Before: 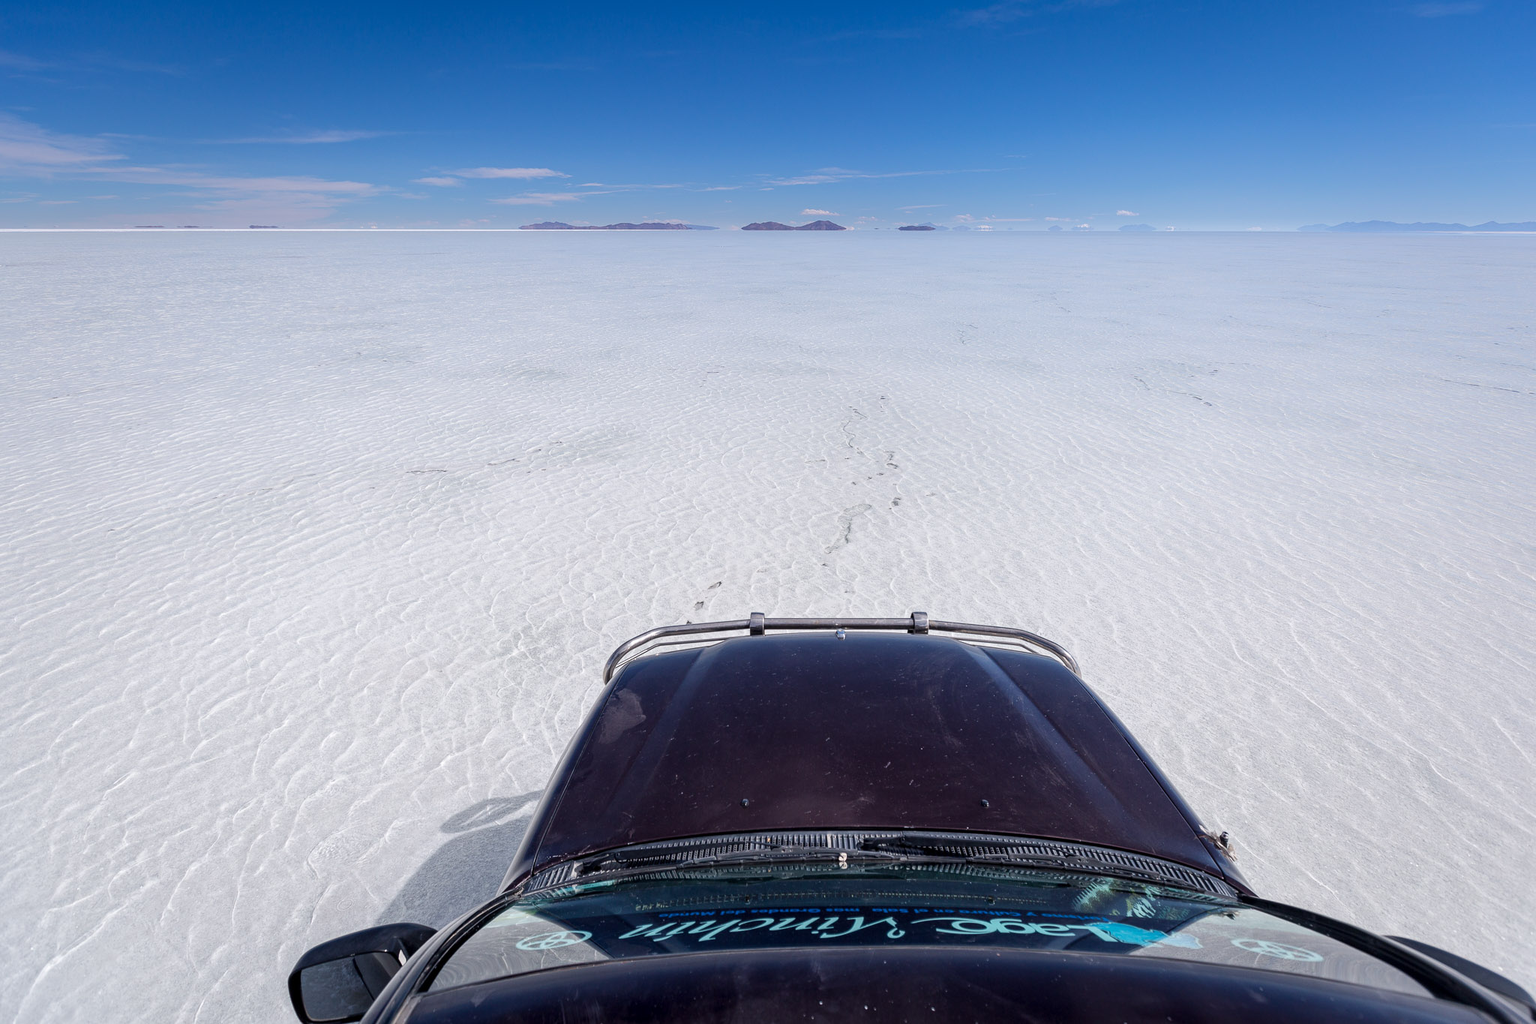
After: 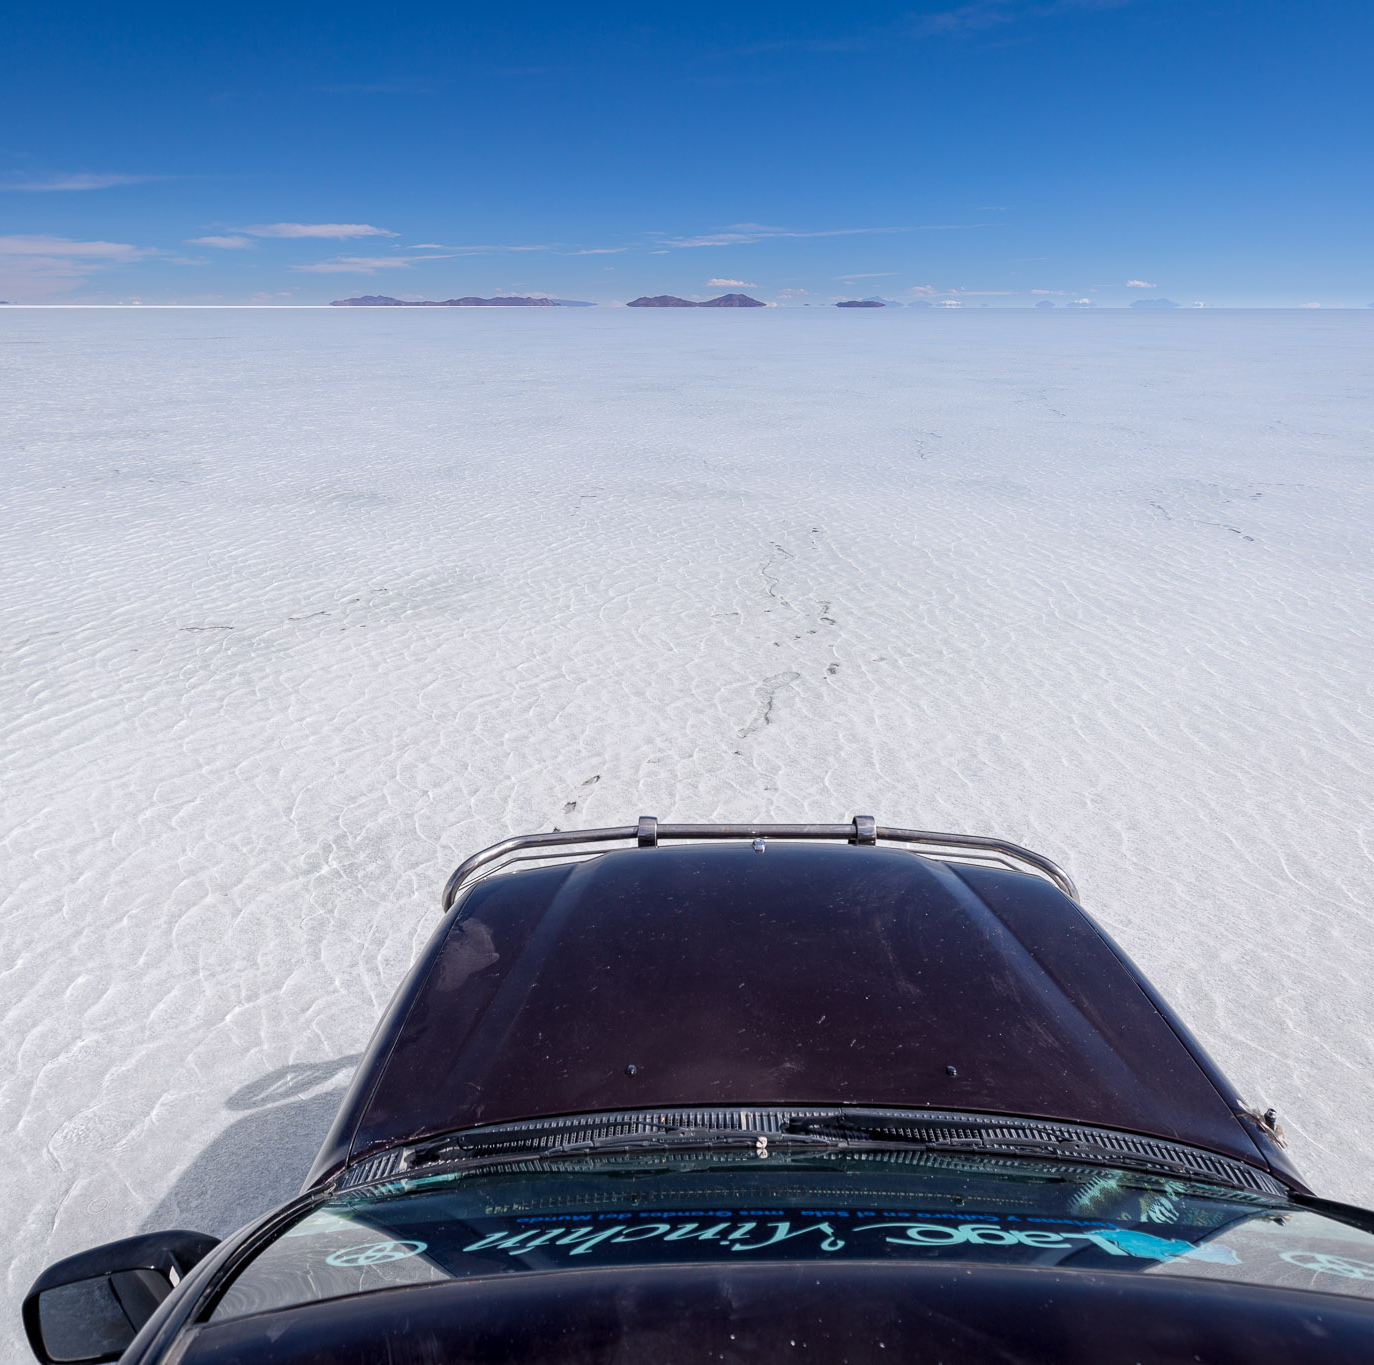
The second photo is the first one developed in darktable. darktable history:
crop and rotate: left 17.691%, right 15.202%
